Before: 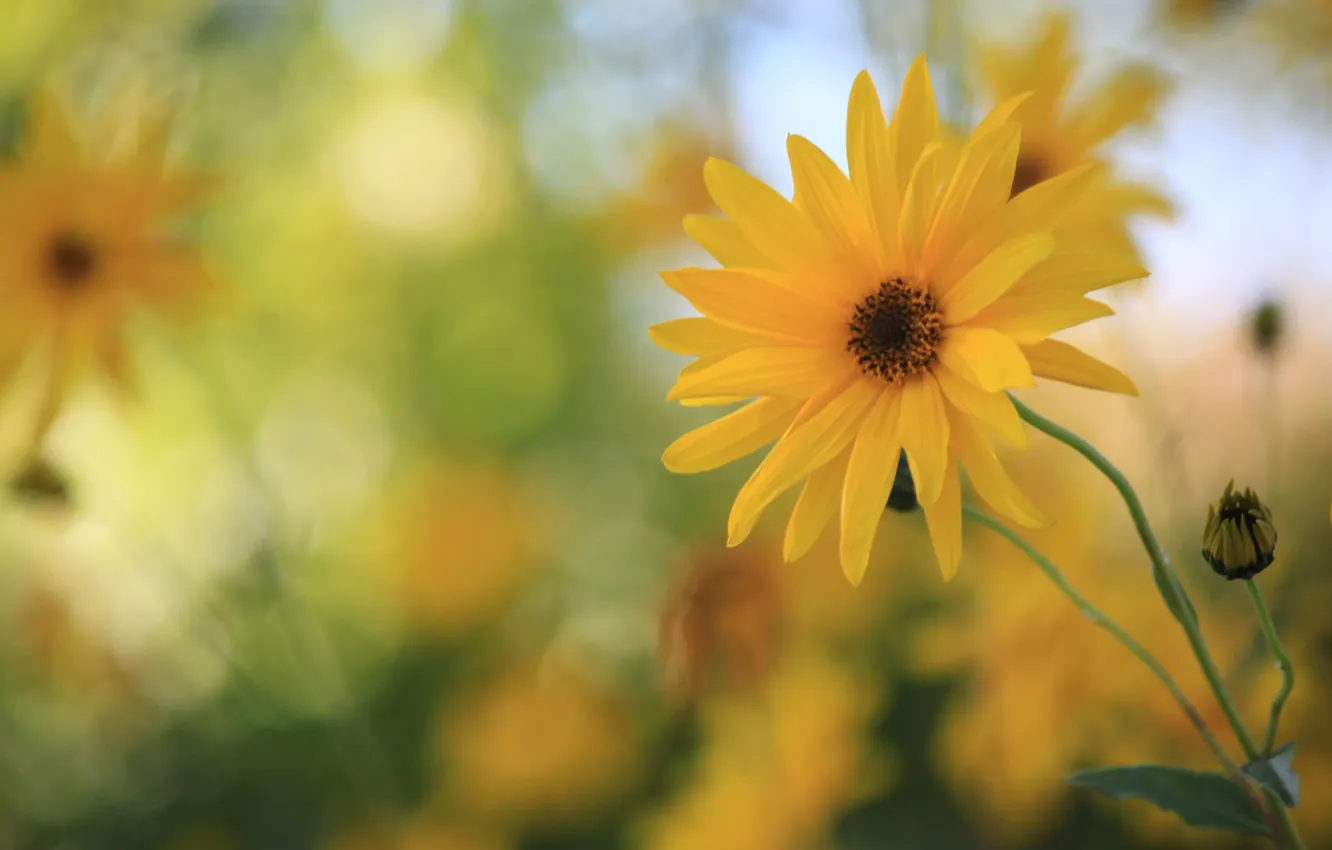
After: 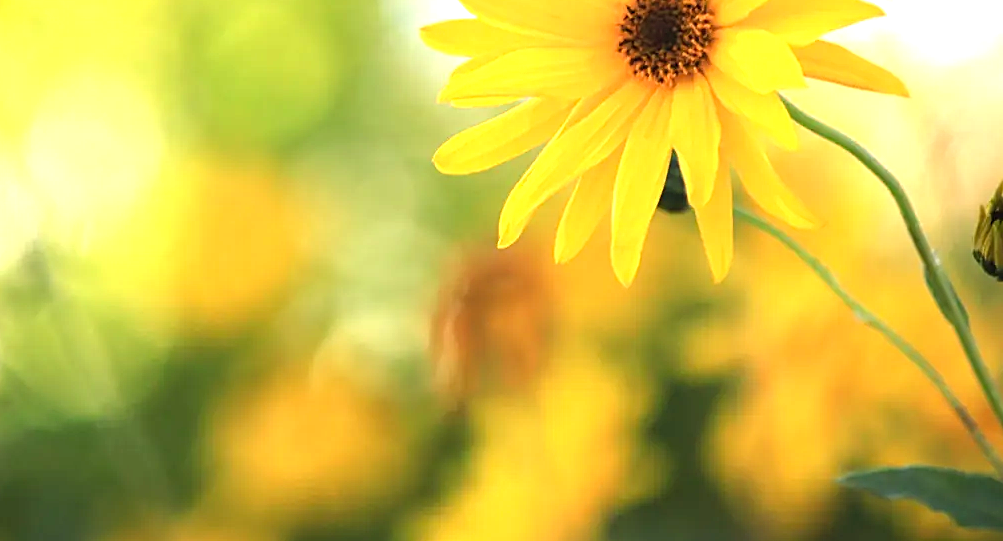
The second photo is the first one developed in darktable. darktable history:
crop and rotate: left 17.212%, top 35.301%, right 7.468%, bottom 1.036%
sharpen: on, module defaults
levels: levels [0, 0.352, 0.703]
